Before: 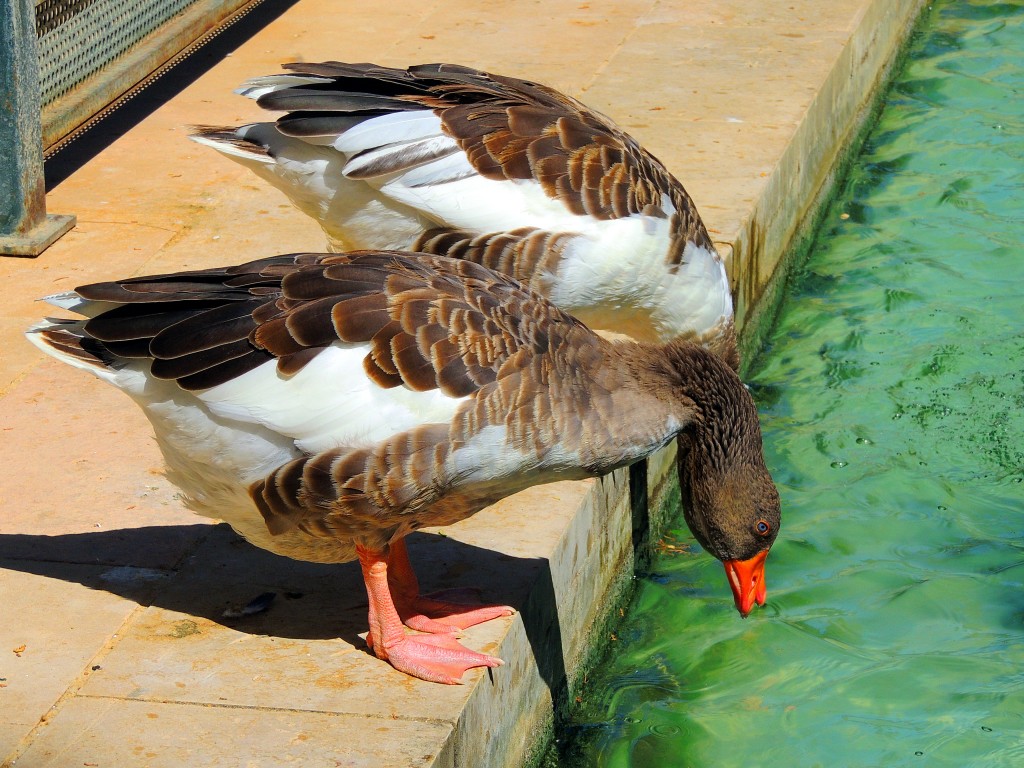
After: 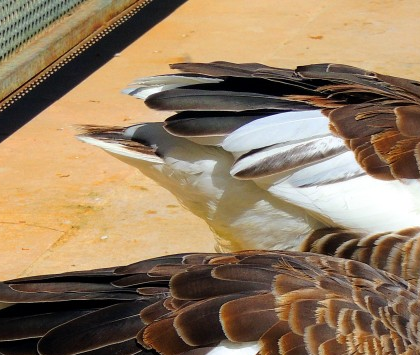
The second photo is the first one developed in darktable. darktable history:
crop and rotate: left 10.939%, top 0.117%, right 47.984%, bottom 53.535%
